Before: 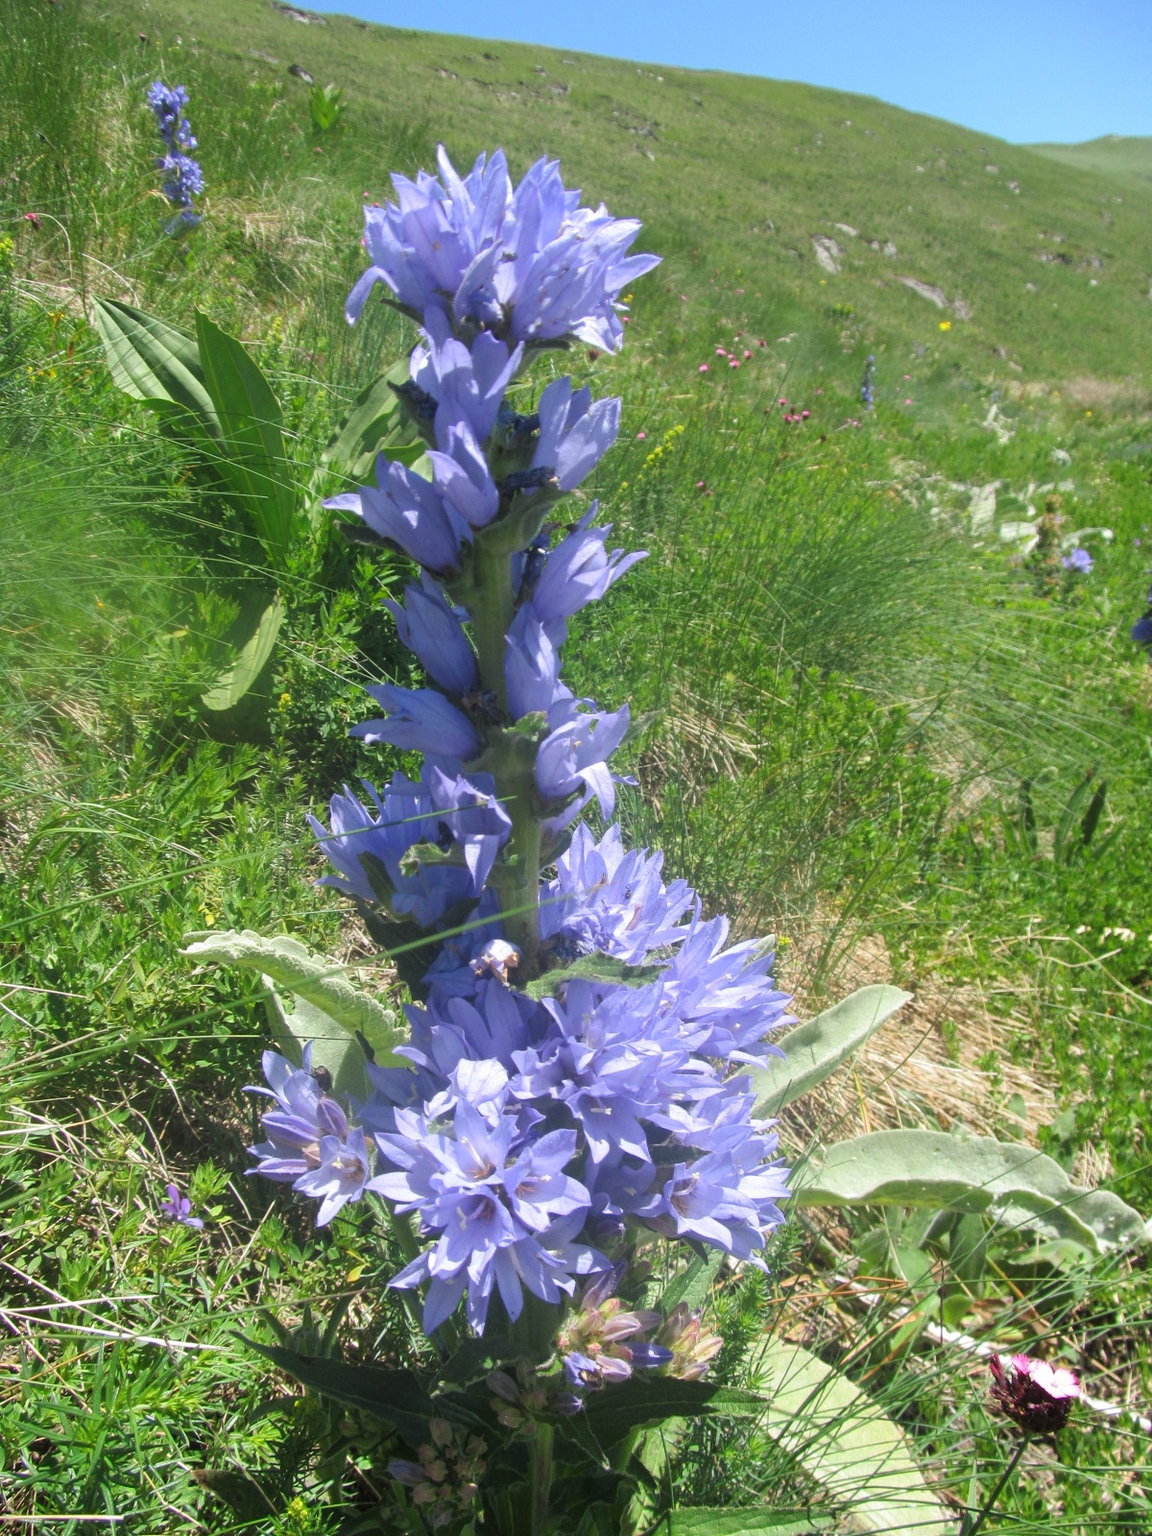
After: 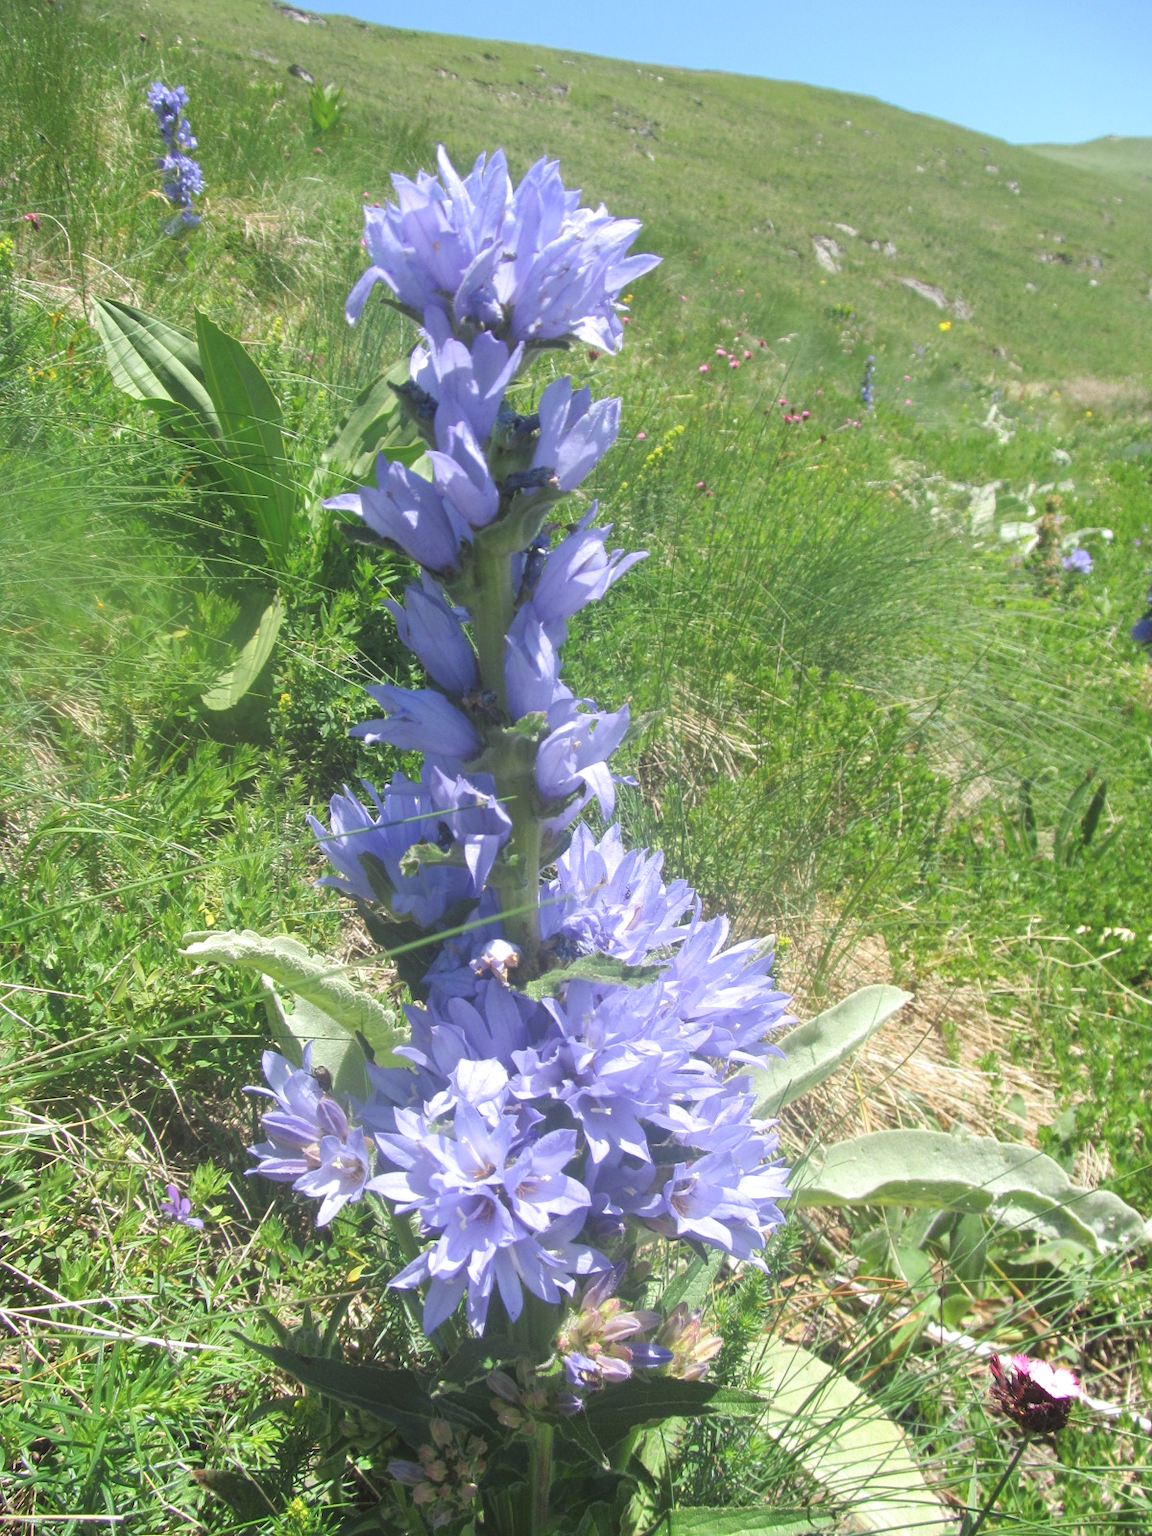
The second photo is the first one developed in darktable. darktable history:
exposure: black level correction -0.002, exposure 0.54 EV, compensate highlight preservation false
color balance: contrast -15%
